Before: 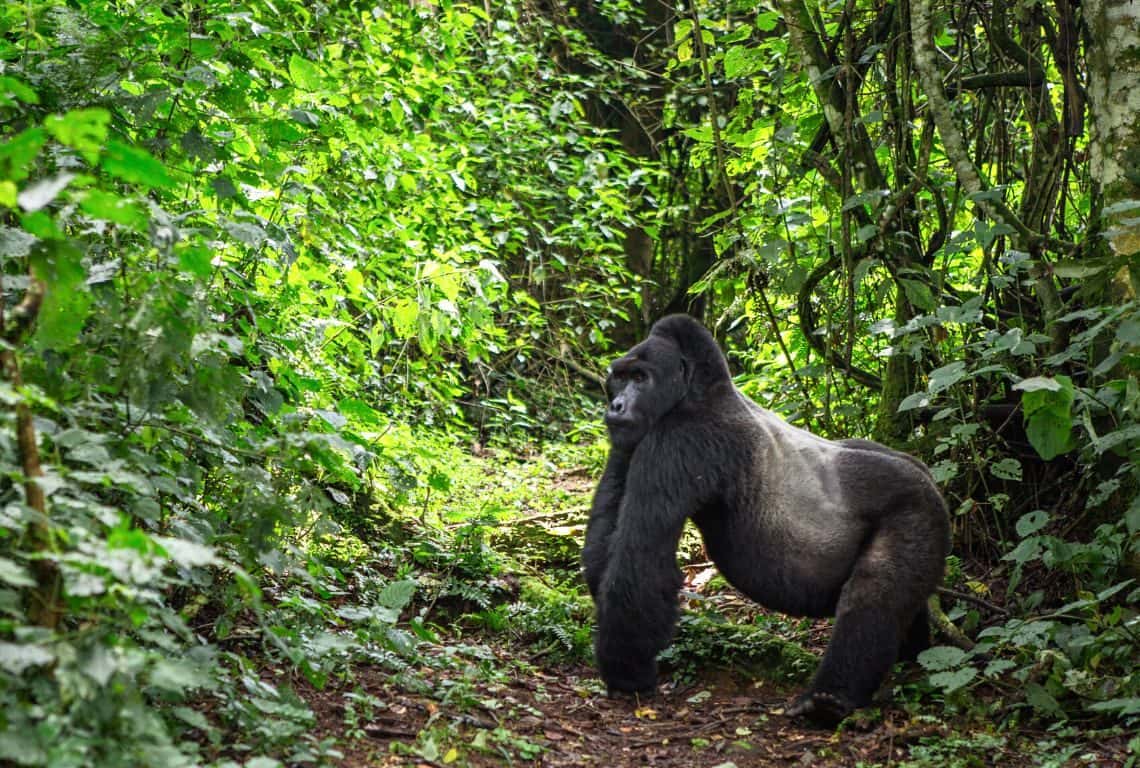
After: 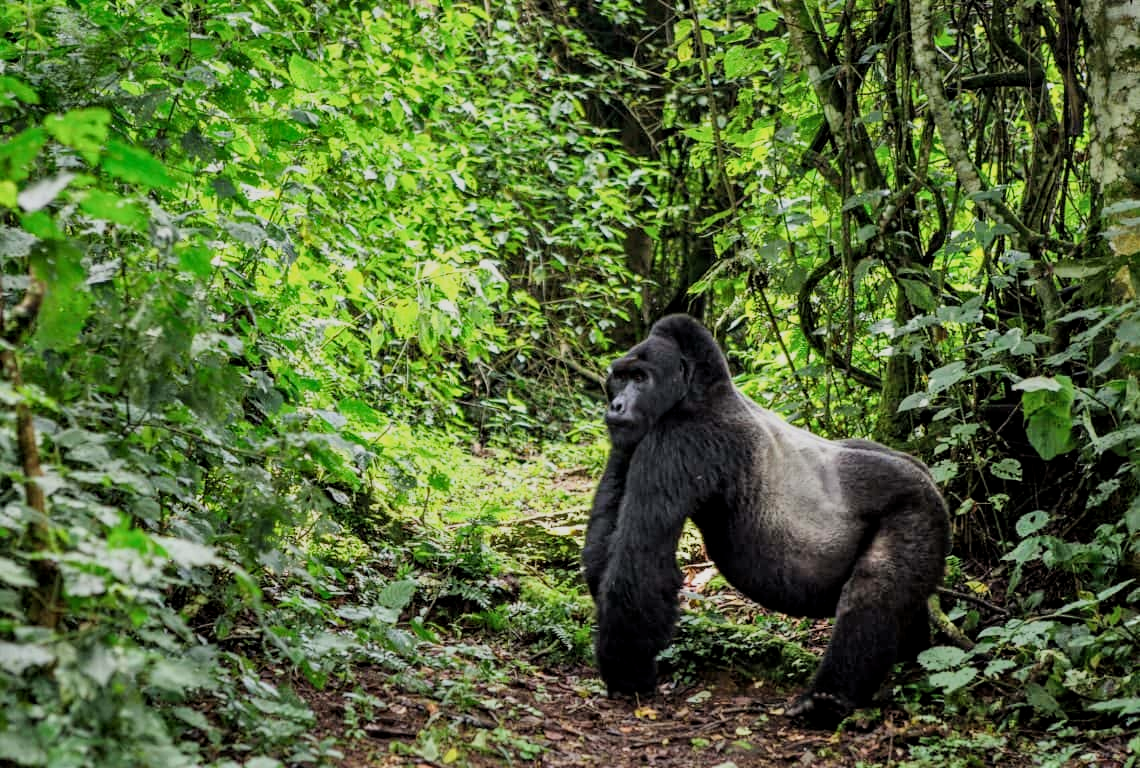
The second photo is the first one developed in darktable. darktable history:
local contrast: highlights 102%, shadows 101%, detail 120%, midtone range 0.2
shadows and highlights: shadows color adjustment 97.99%, highlights color adjustment 58.19%, soften with gaussian
filmic rgb: black relative exposure -8.01 EV, white relative exposure 3.99 EV, hardness 4.11, contrast 0.992
